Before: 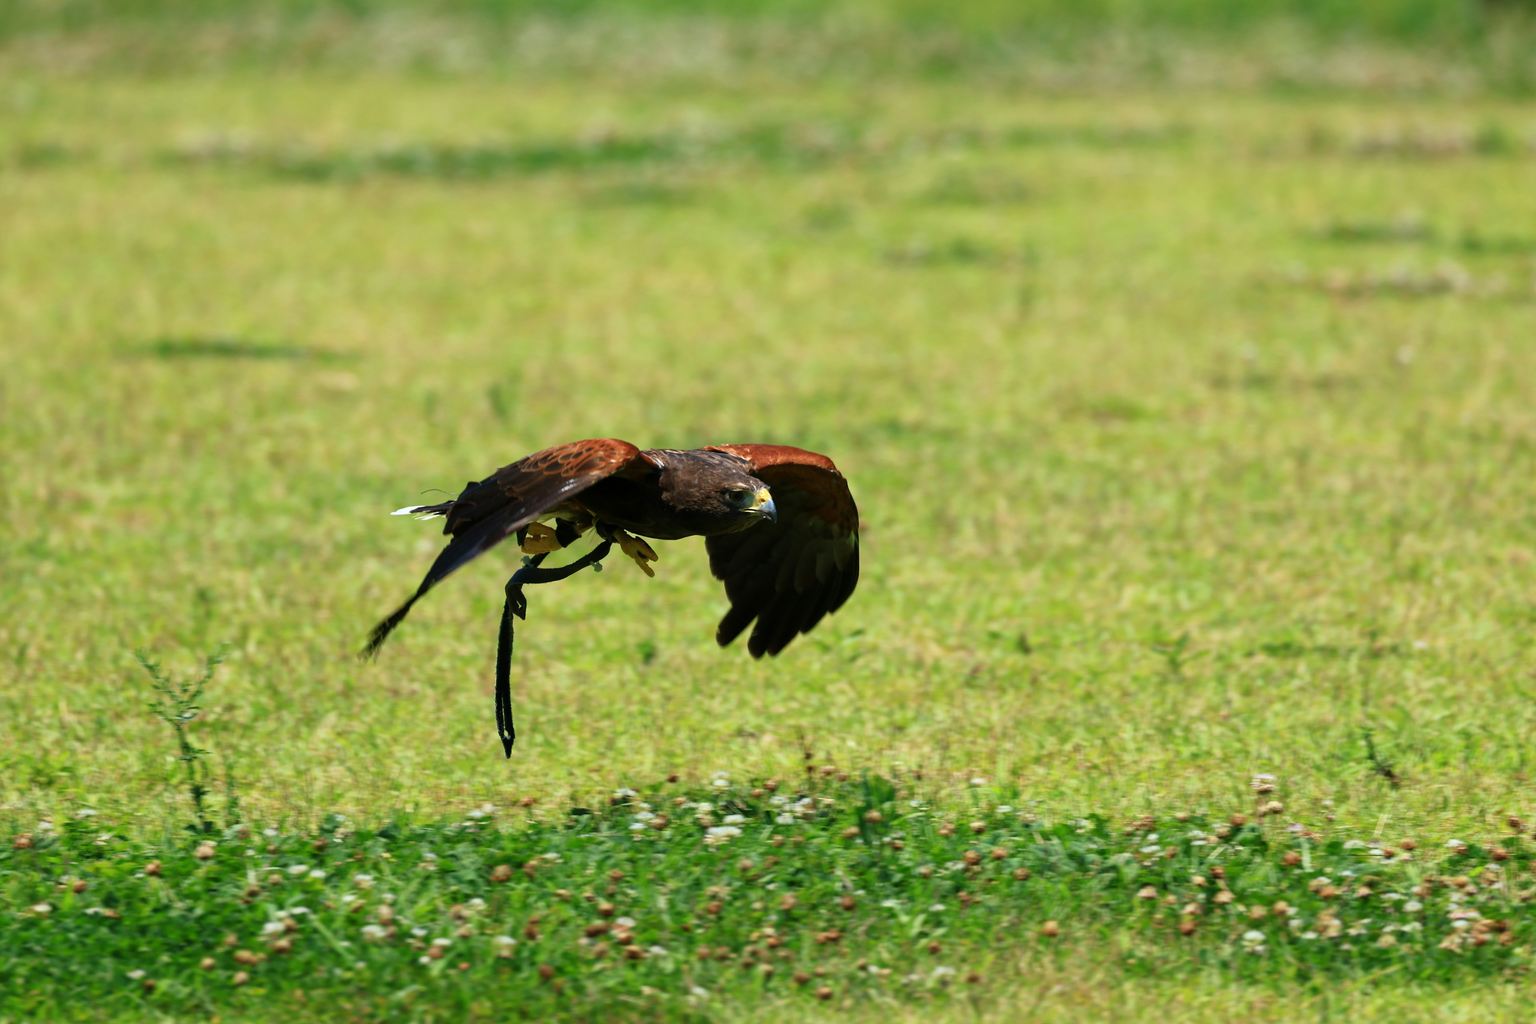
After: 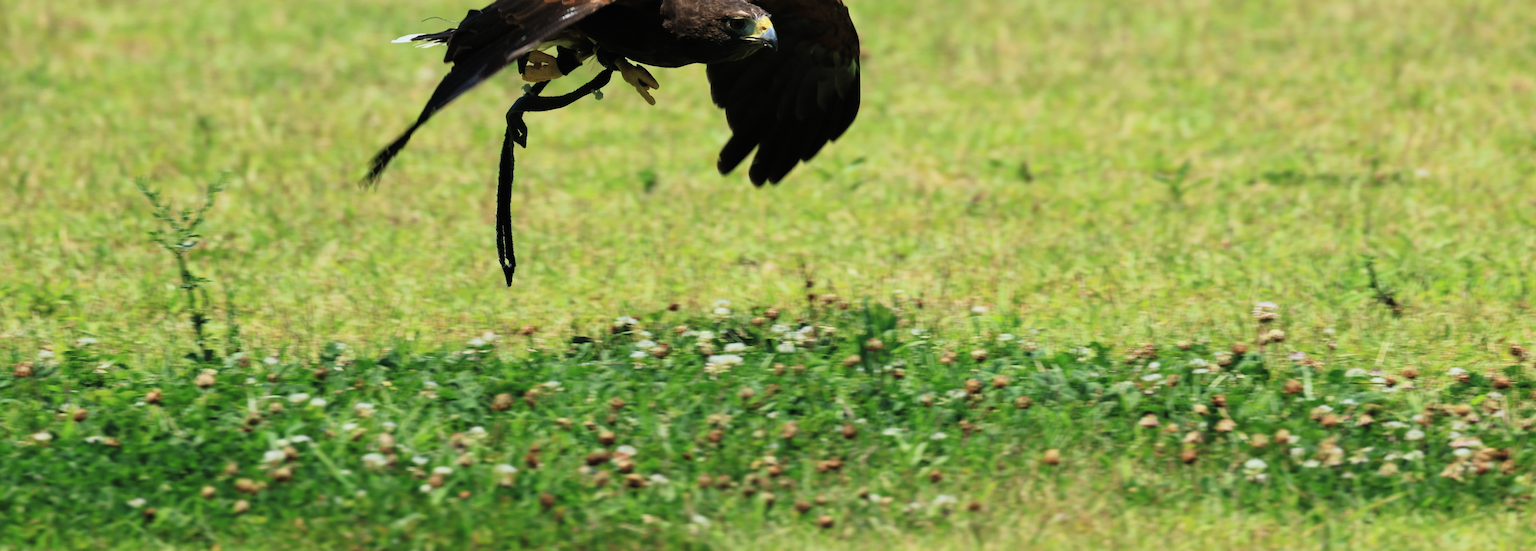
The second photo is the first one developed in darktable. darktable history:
crop and rotate: top 46.164%, right 0.104%
exposure: black level correction -0.009, exposure 0.07 EV, compensate highlight preservation false
filmic rgb: middle gray luminance 12.76%, black relative exposure -10.19 EV, white relative exposure 3.47 EV, target black luminance 0%, hardness 5.74, latitude 45.01%, contrast 1.214, highlights saturation mix 5.62%, shadows ↔ highlights balance 27.39%
